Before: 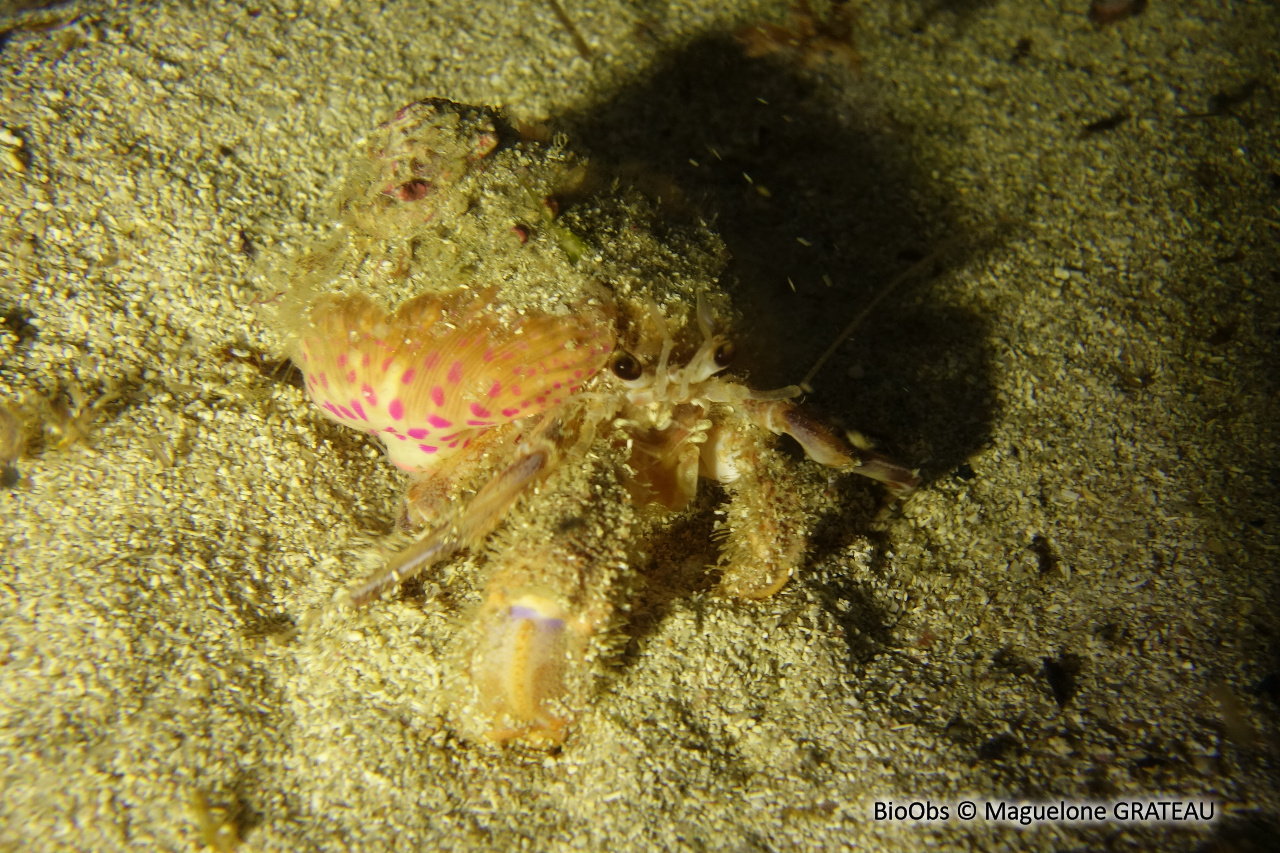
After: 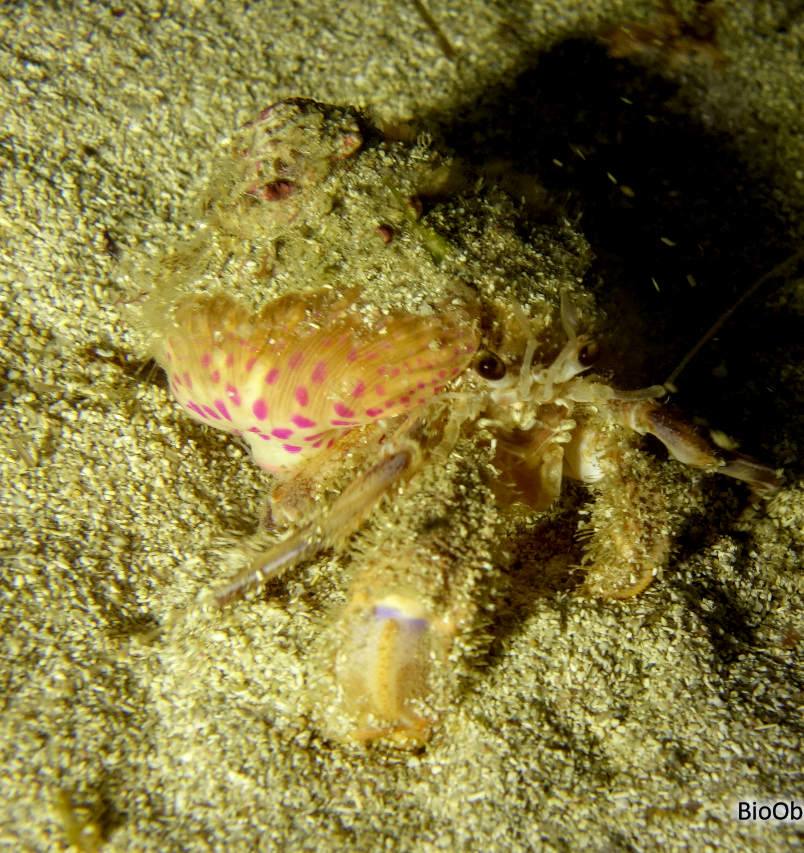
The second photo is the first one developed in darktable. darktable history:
local contrast: on, module defaults
exposure: black level correction 0.005, exposure 0.001 EV, compensate highlight preservation false
crop: left 10.644%, right 26.528%
white balance: red 0.967, blue 1.049
